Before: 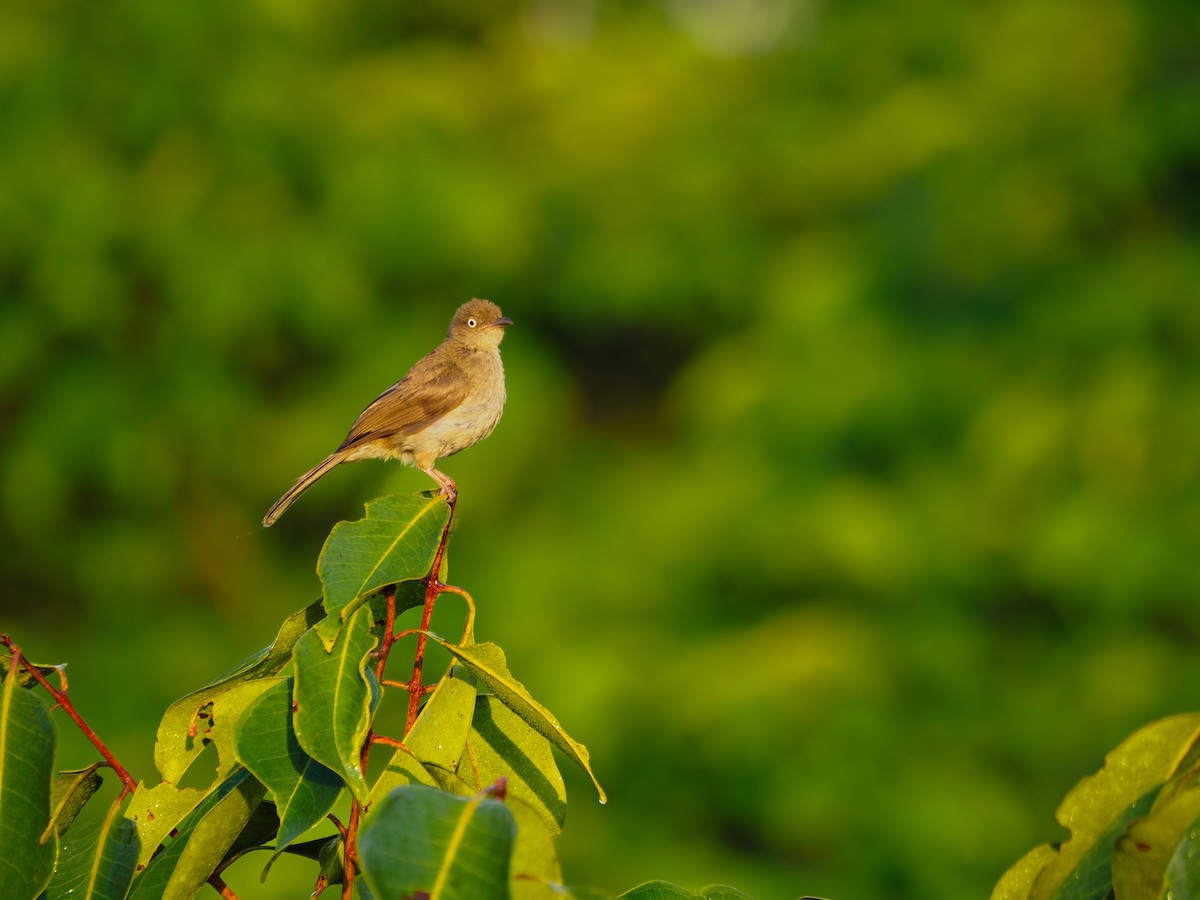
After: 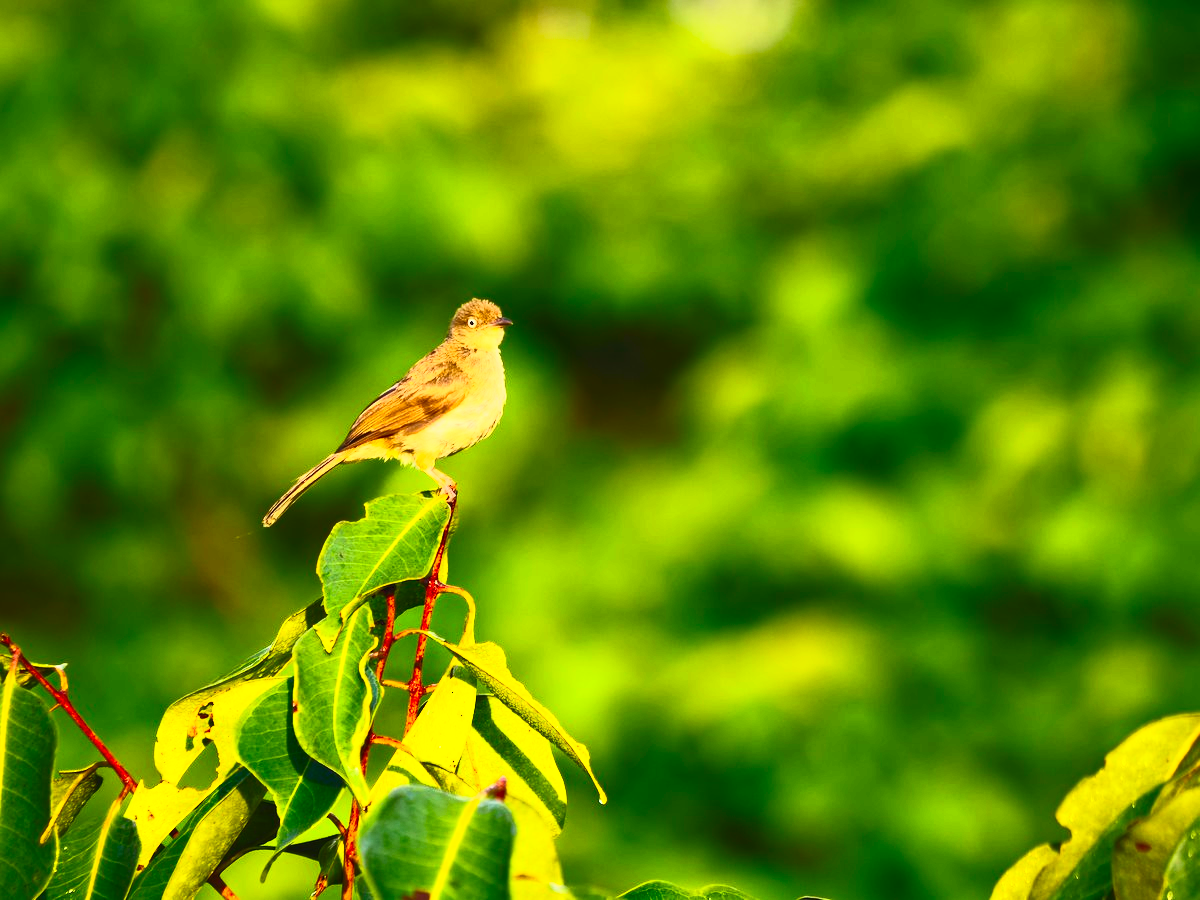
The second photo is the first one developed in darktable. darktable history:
contrast brightness saturation: contrast 0.83, brightness 0.59, saturation 0.59
exposure: exposure 0.078 EV, compensate highlight preservation false
